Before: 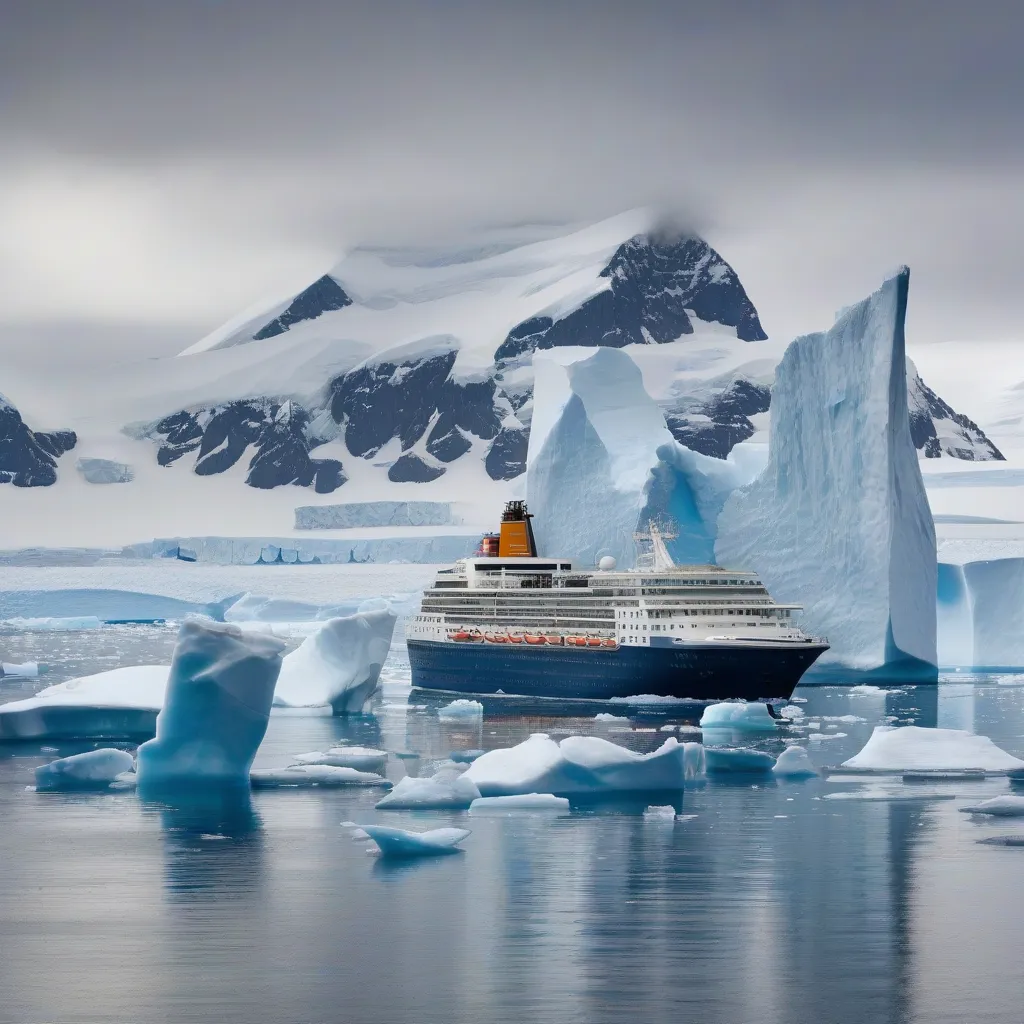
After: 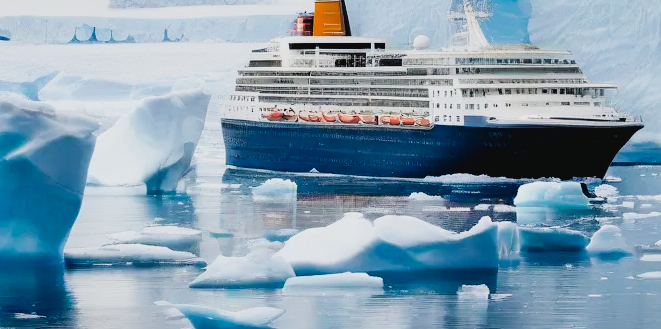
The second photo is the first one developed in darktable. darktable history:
filmic rgb: black relative exposure -7.33 EV, white relative exposure 5.06 EV, hardness 3.21
tone curve: curves: ch0 [(0.003, 0.032) (0.037, 0.037) (0.142, 0.117) (0.279, 0.311) (0.405, 0.49) (0.526, 0.651) (0.722, 0.857) (0.875, 0.946) (1, 0.98)]; ch1 [(0, 0) (0.305, 0.325) (0.453, 0.437) (0.482, 0.474) (0.501, 0.498) (0.515, 0.523) (0.559, 0.591) (0.6, 0.643) (0.656, 0.707) (1, 1)]; ch2 [(0, 0) (0.323, 0.277) (0.424, 0.396) (0.479, 0.484) (0.499, 0.502) (0.515, 0.537) (0.573, 0.602) (0.653, 0.675) (0.75, 0.756) (1, 1)], preserve colors none
crop: left 18.229%, top 50.956%, right 17.189%, bottom 16.839%
